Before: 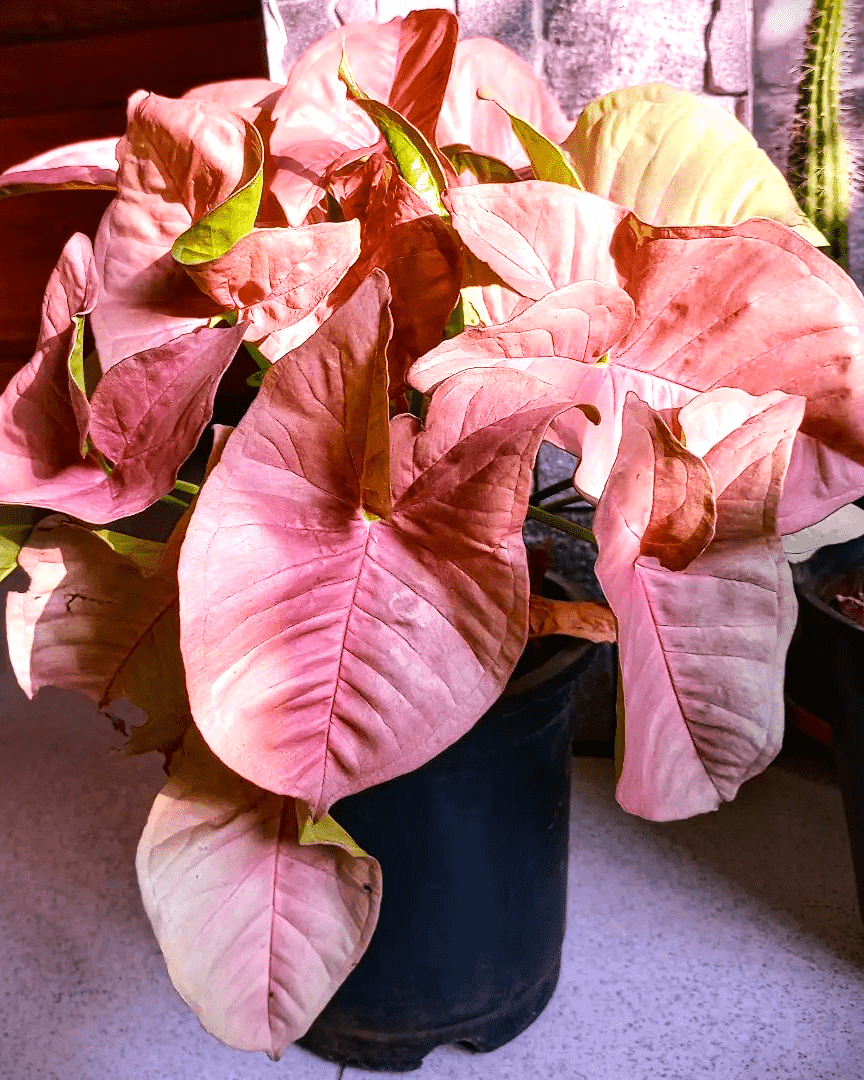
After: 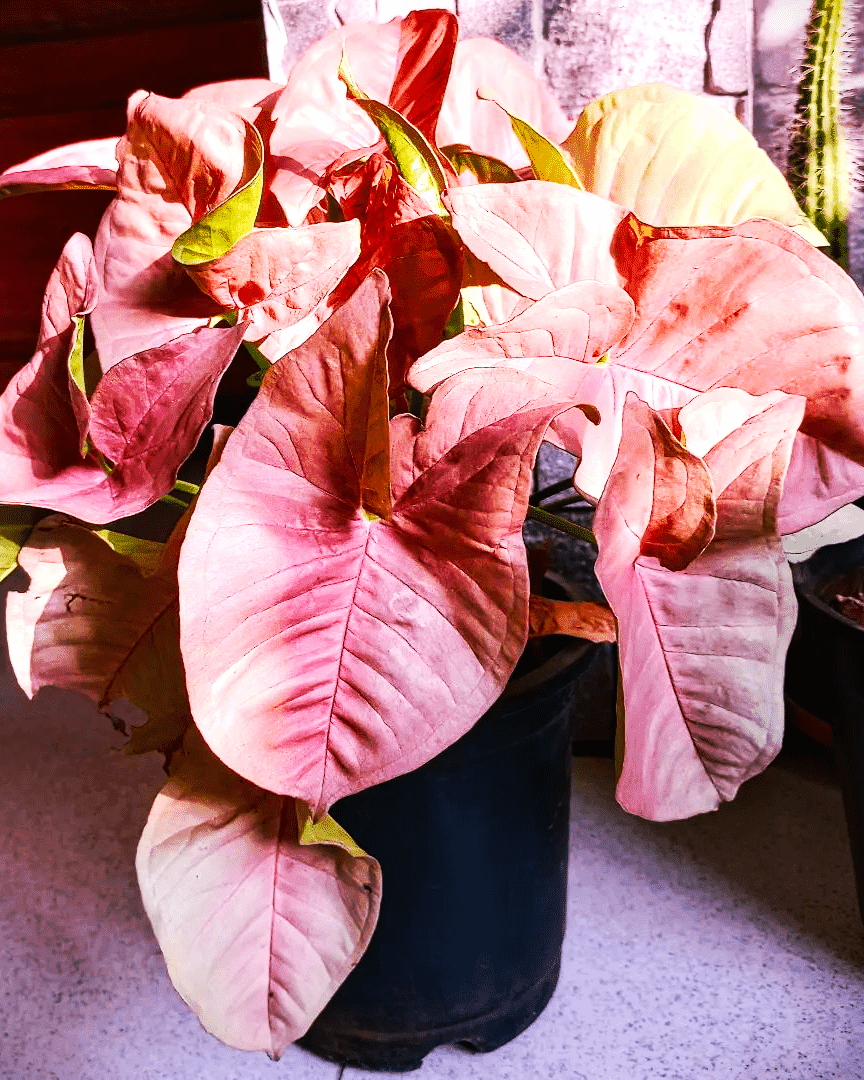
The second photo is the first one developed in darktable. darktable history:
tone curve: curves: ch0 [(0, 0) (0.003, 0.005) (0.011, 0.011) (0.025, 0.022) (0.044, 0.035) (0.069, 0.051) (0.1, 0.073) (0.136, 0.106) (0.177, 0.147) (0.224, 0.195) (0.277, 0.253) (0.335, 0.315) (0.399, 0.388) (0.468, 0.488) (0.543, 0.586) (0.623, 0.685) (0.709, 0.764) (0.801, 0.838) (0.898, 0.908) (1, 1)], preserve colors none
shadows and highlights: shadows 0, highlights 40
